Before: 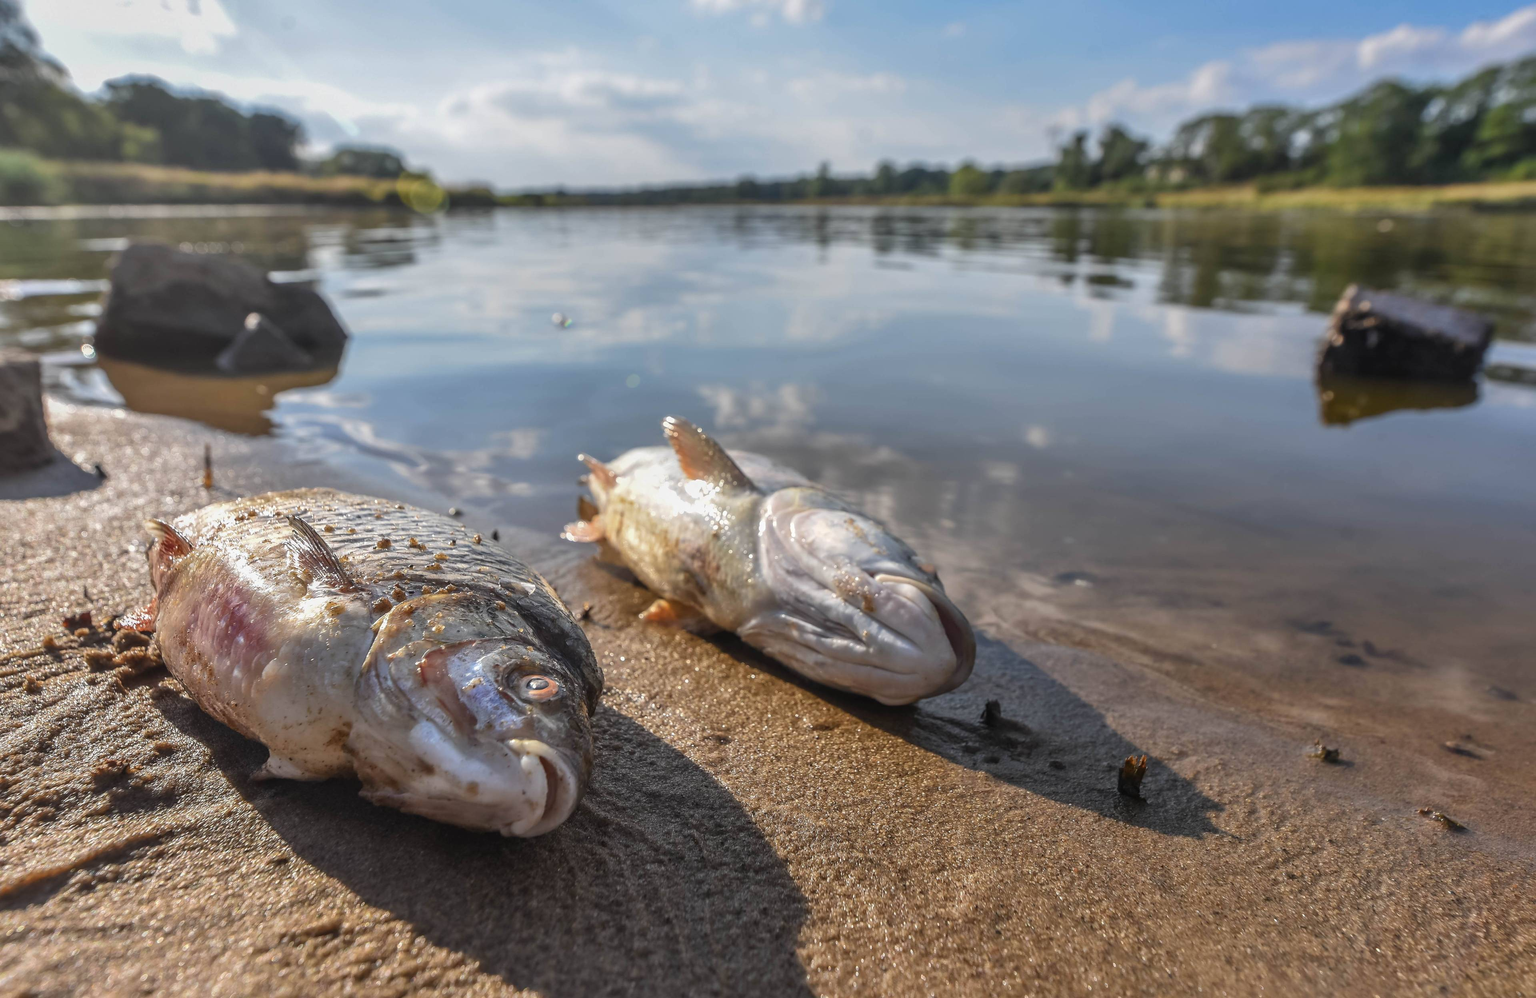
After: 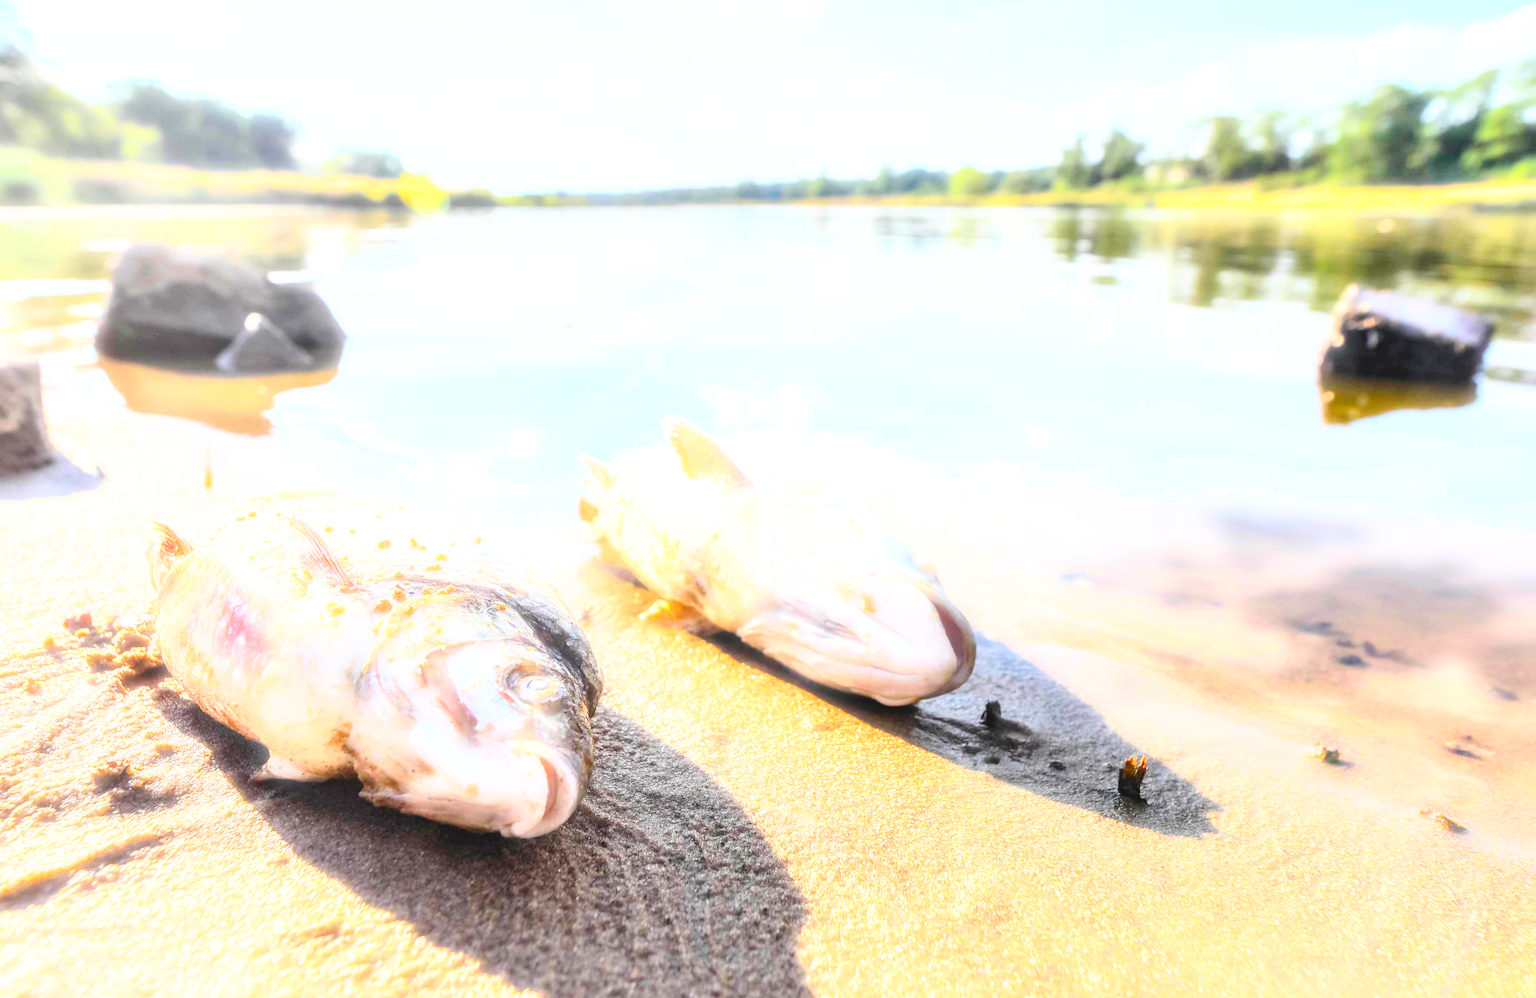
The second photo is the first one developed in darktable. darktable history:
base curve: curves: ch0 [(0, 0) (0.012, 0.01) (0.073, 0.168) (0.31, 0.711) (0.645, 0.957) (1, 1)], preserve colors none
exposure: black level correction 0, exposure 0.7 EV, compensate exposure bias true, compensate highlight preservation false
bloom: size 5%, threshold 95%, strength 15%
contrast brightness saturation: contrast 0.24, brightness 0.26, saturation 0.39
